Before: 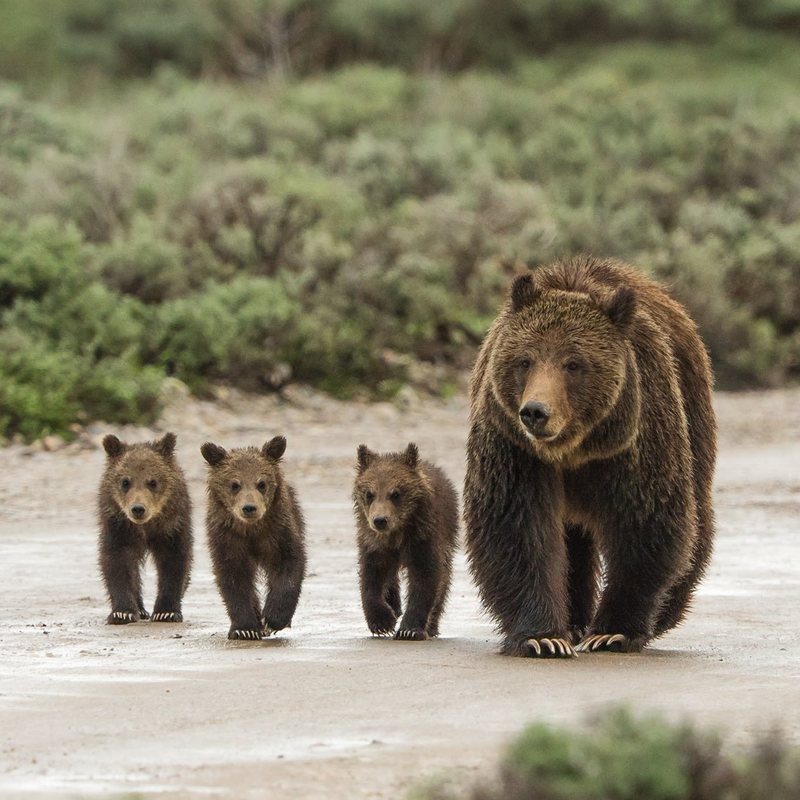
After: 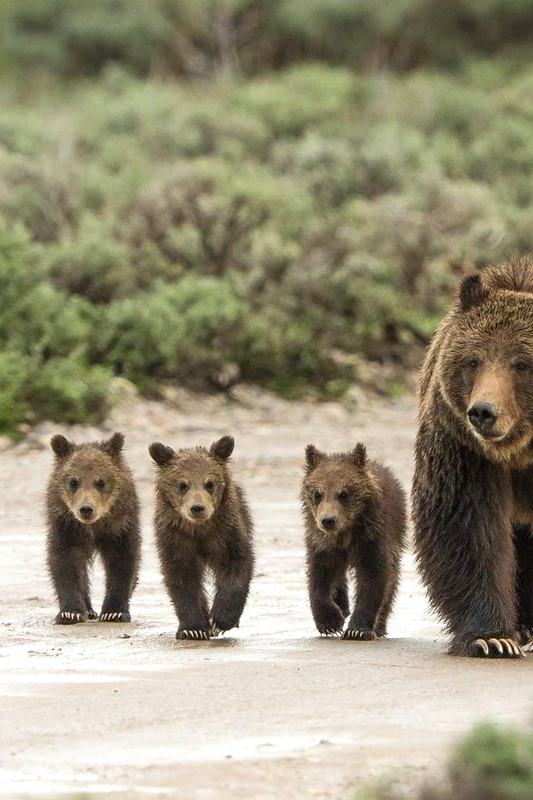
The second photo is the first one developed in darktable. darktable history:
crop and rotate: left 6.617%, right 26.717%
exposure: black level correction 0.001, exposure 0.3 EV, compensate highlight preservation false
